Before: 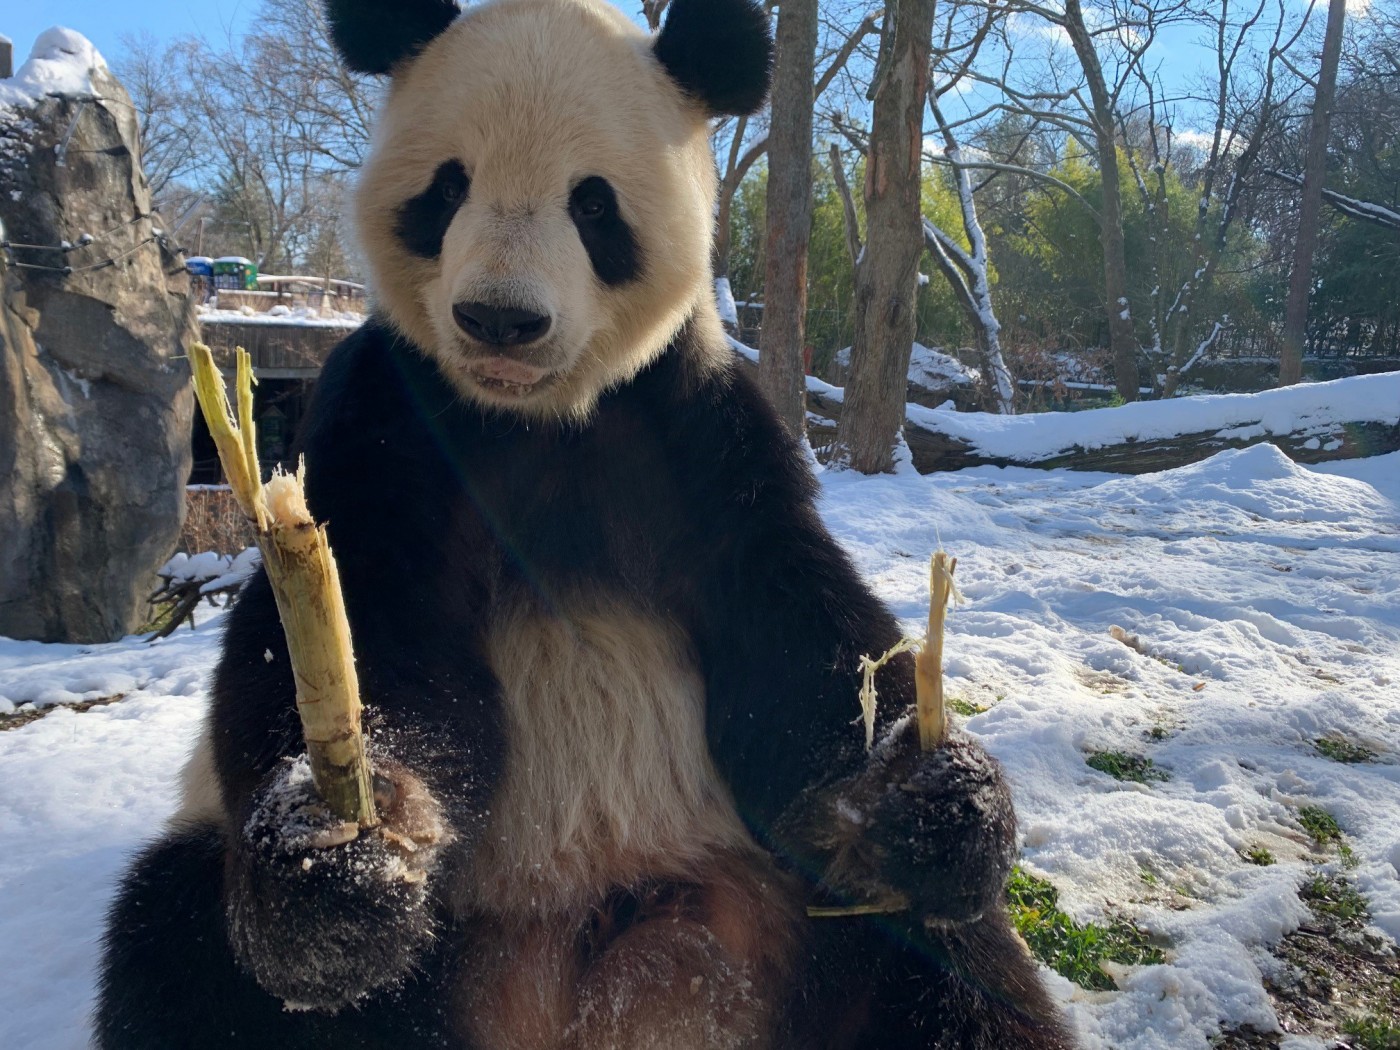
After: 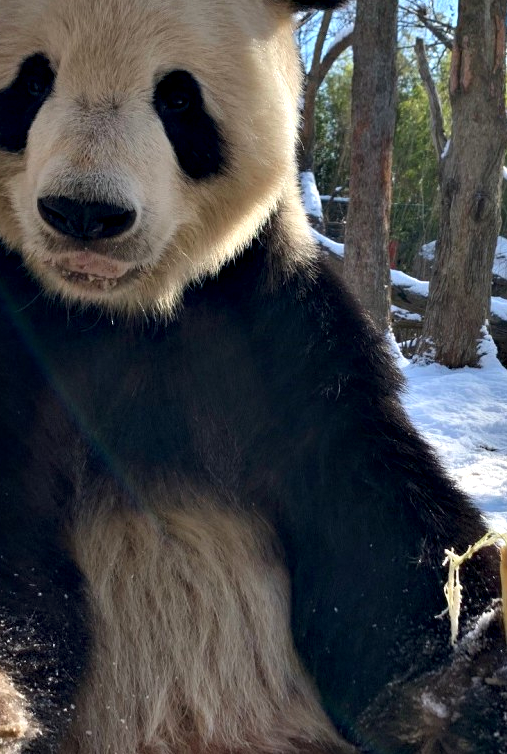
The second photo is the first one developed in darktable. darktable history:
contrast equalizer: octaves 7, y [[0.6 ×6], [0.55 ×6], [0 ×6], [0 ×6], [0 ×6]]
crop and rotate: left 29.671%, top 10.184%, right 34.055%, bottom 17.977%
